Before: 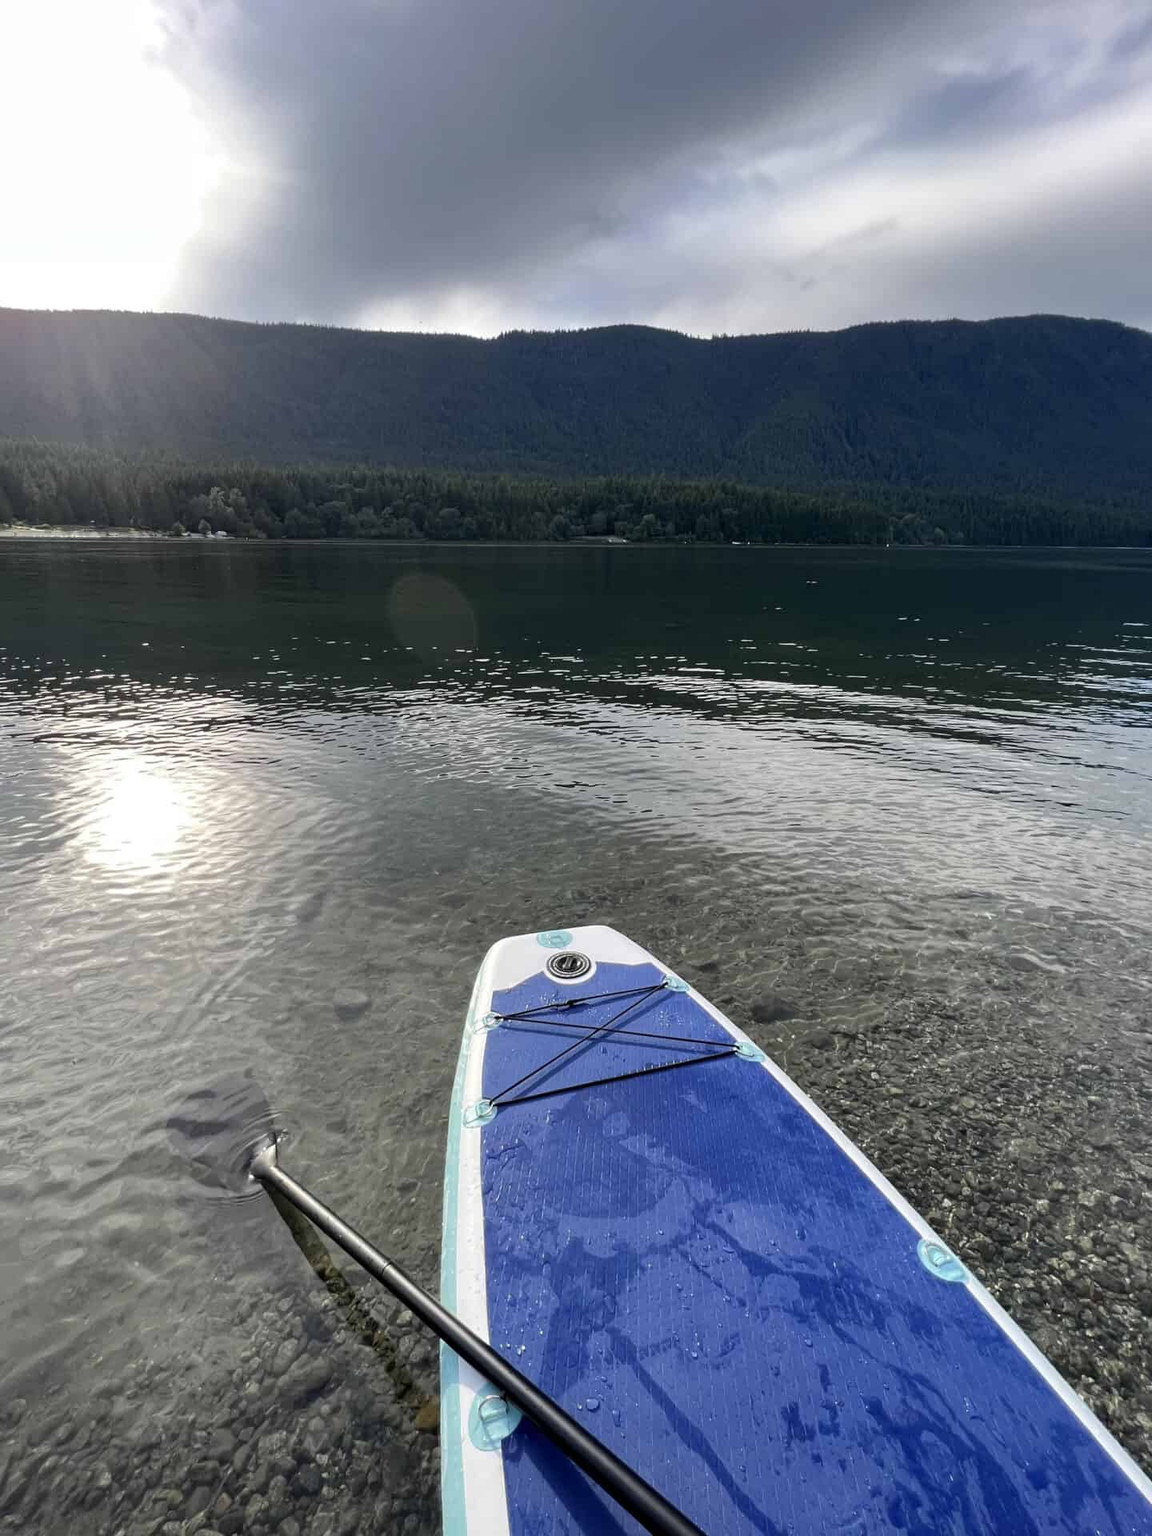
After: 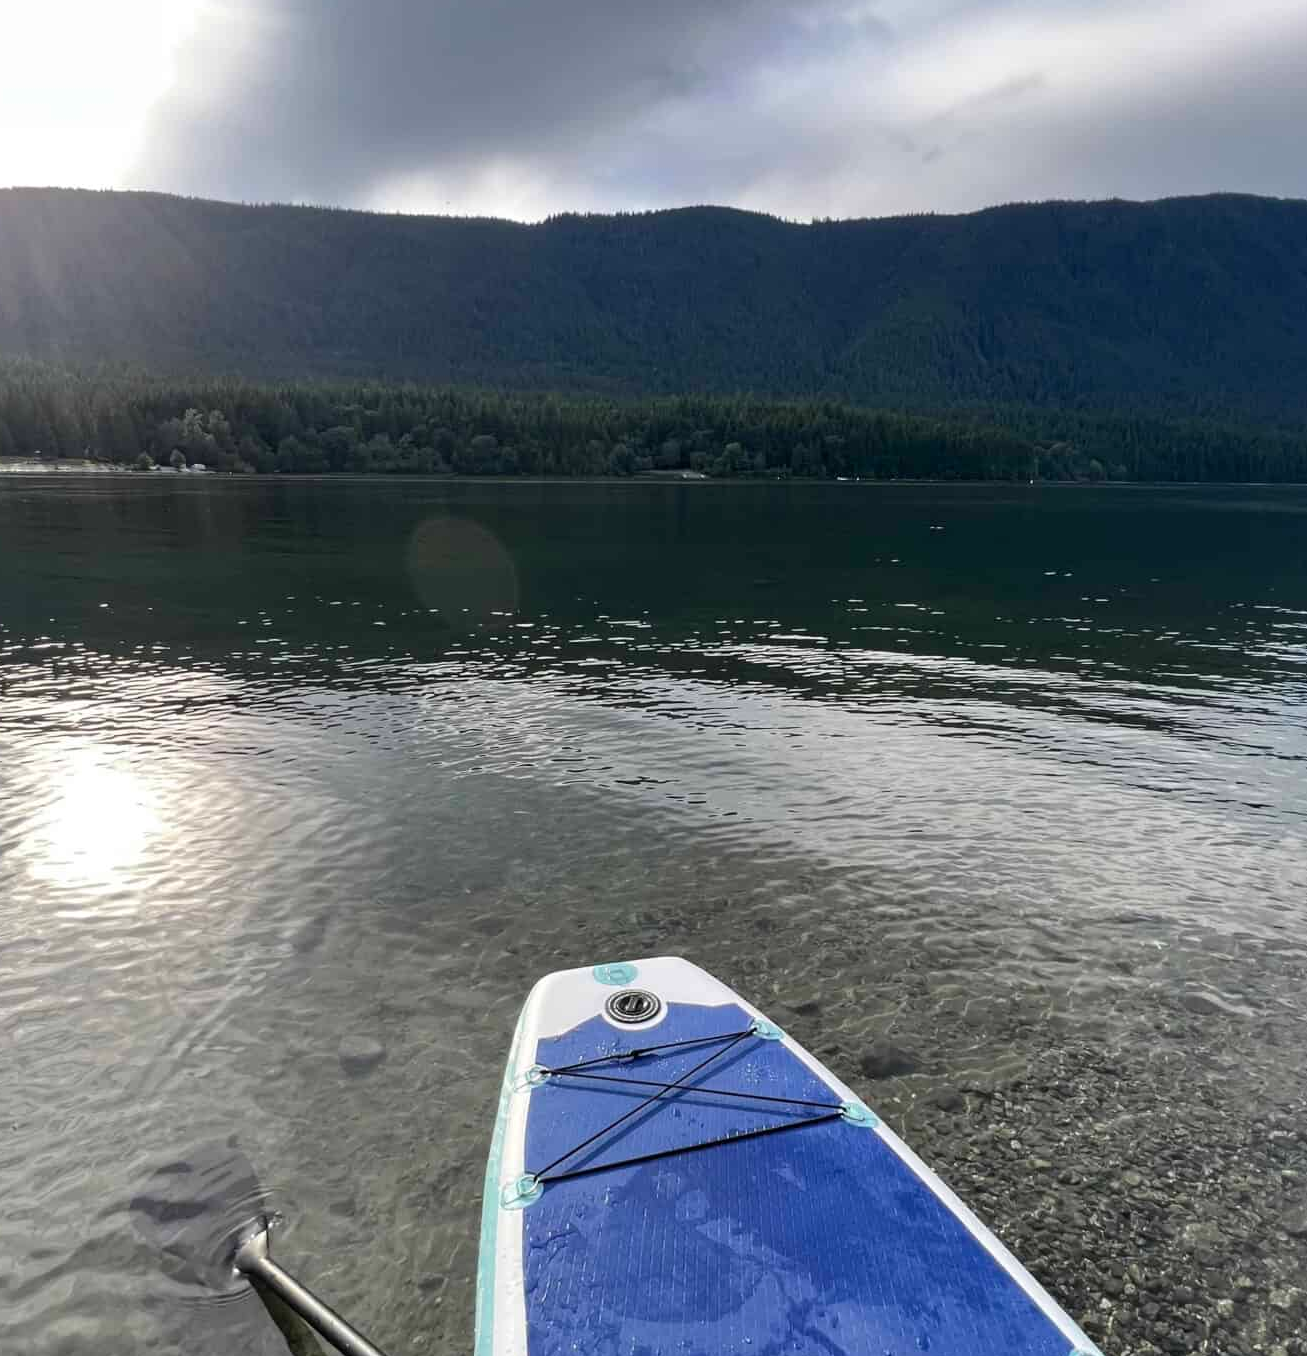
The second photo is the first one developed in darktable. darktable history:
crop: left 5.467%, top 10.46%, right 3.749%, bottom 18.915%
